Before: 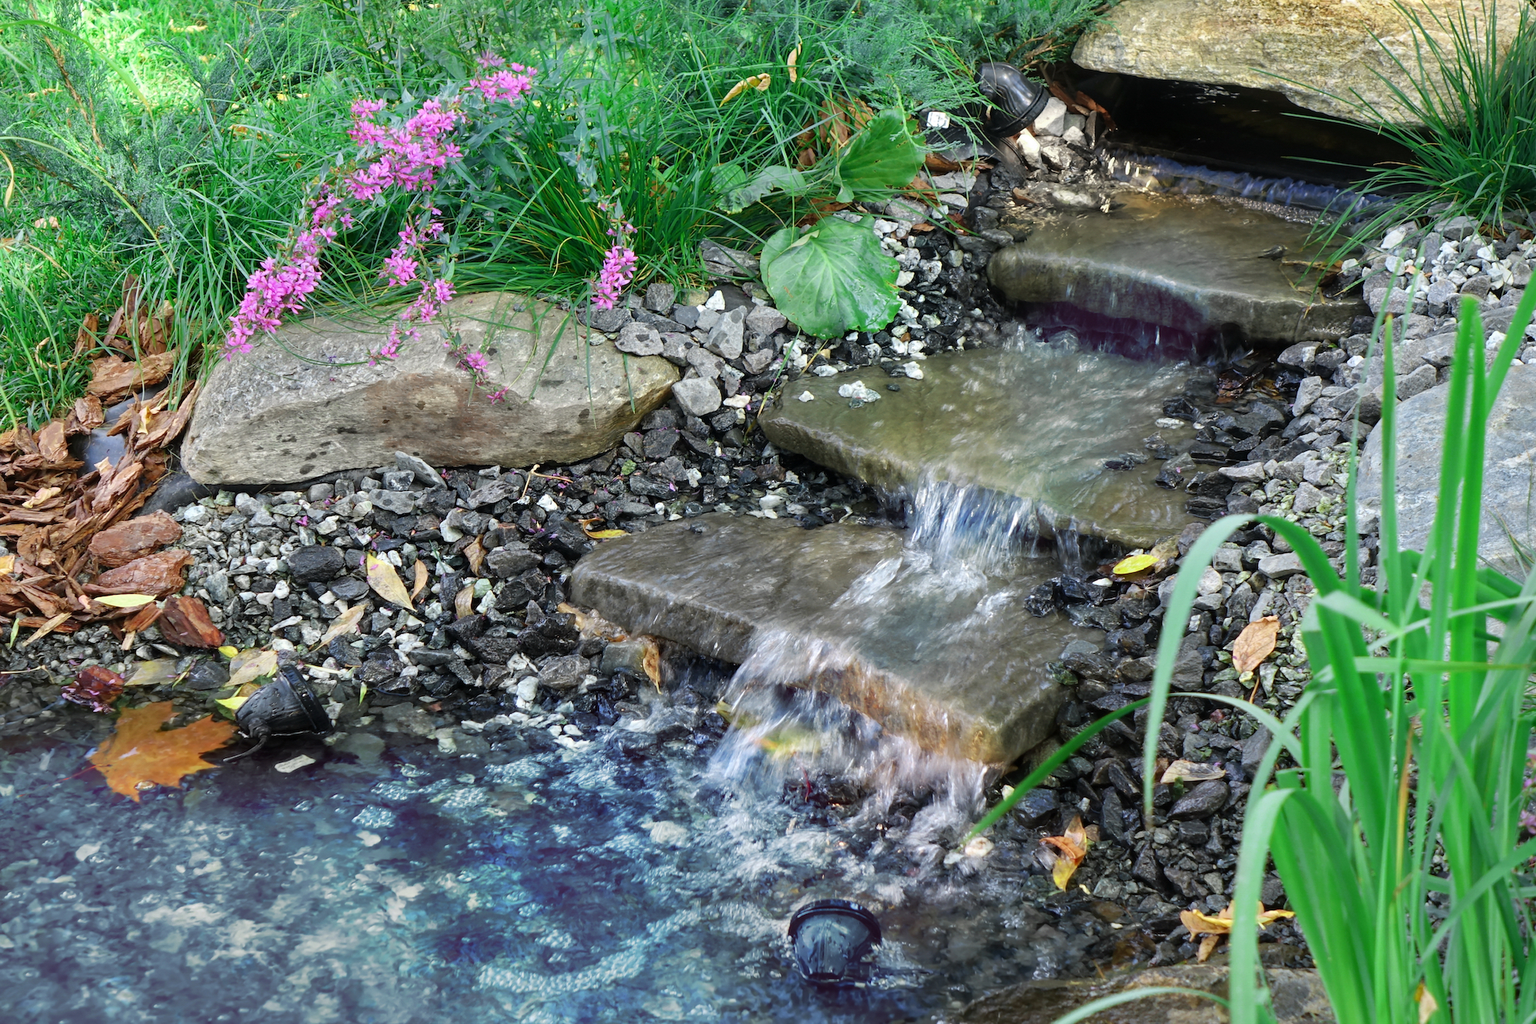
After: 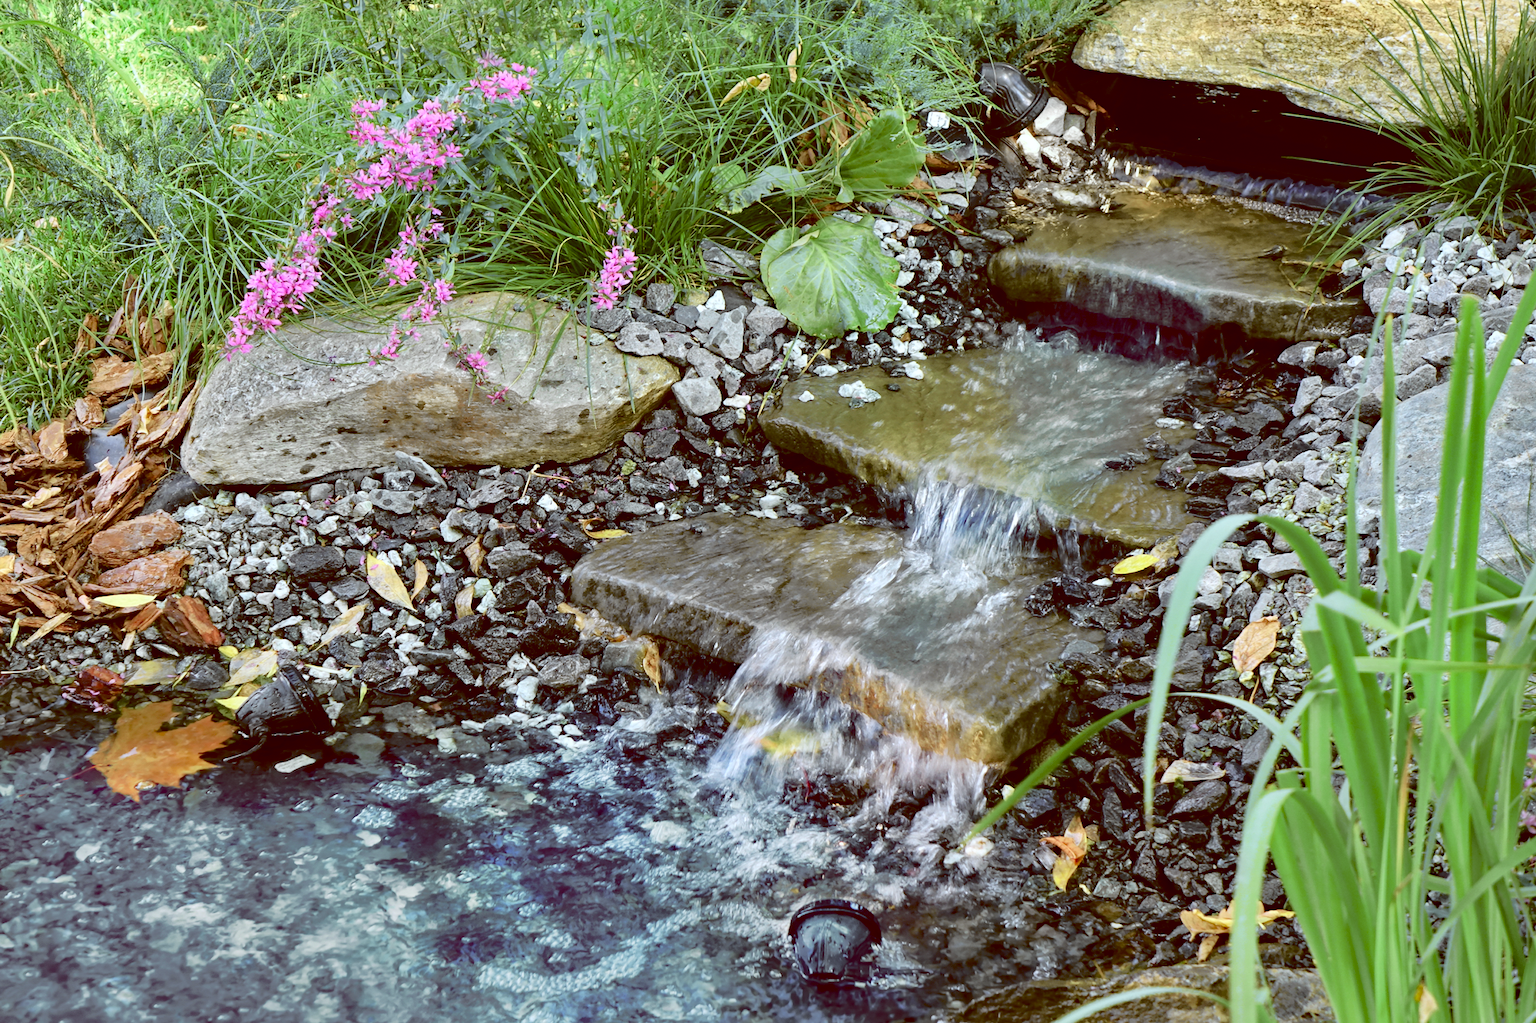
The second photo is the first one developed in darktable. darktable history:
tone curve: curves: ch0 [(0, 0) (0.081, 0.044) (0.185, 0.13) (0.283, 0.238) (0.416, 0.449) (0.495, 0.524) (0.686, 0.743) (0.826, 0.865) (0.978, 0.988)]; ch1 [(0, 0) (0.147, 0.166) (0.321, 0.362) (0.371, 0.402) (0.423, 0.442) (0.479, 0.472) (0.505, 0.497) (0.521, 0.506) (0.551, 0.537) (0.586, 0.574) (0.625, 0.618) (0.68, 0.681) (1, 1)]; ch2 [(0, 0) (0.346, 0.362) (0.404, 0.427) (0.502, 0.495) (0.531, 0.513) (0.547, 0.533) (0.582, 0.596) (0.629, 0.631) (0.717, 0.678) (1, 1)], color space Lab, independent channels, preserve colors none
shadows and highlights: shadows 53, soften with gaussian
haze removal: compatibility mode true, adaptive false
color balance: lift [1, 1.011, 0.999, 0.989], gamma [1.109, 1.045, 1.039, 0.955], gain [0.917, 0.936, 0.952, 1.064], contrast 2.32%, contrast fulcrum 19%, output saturation 101%
